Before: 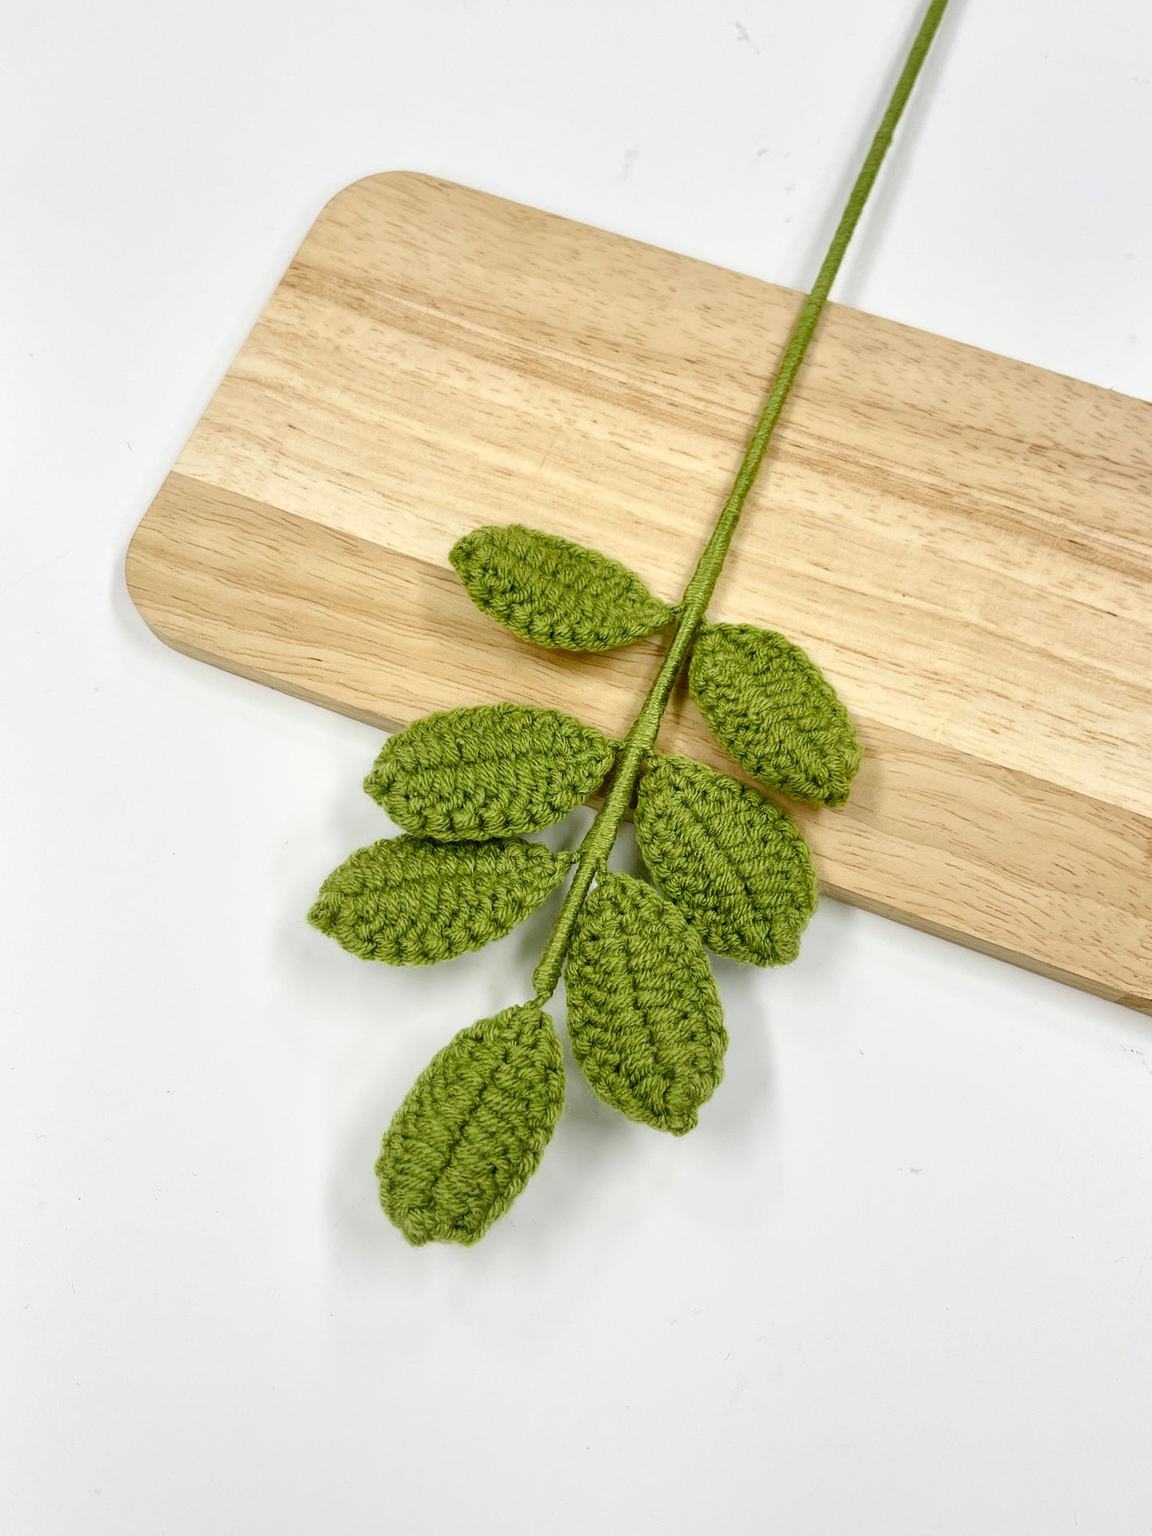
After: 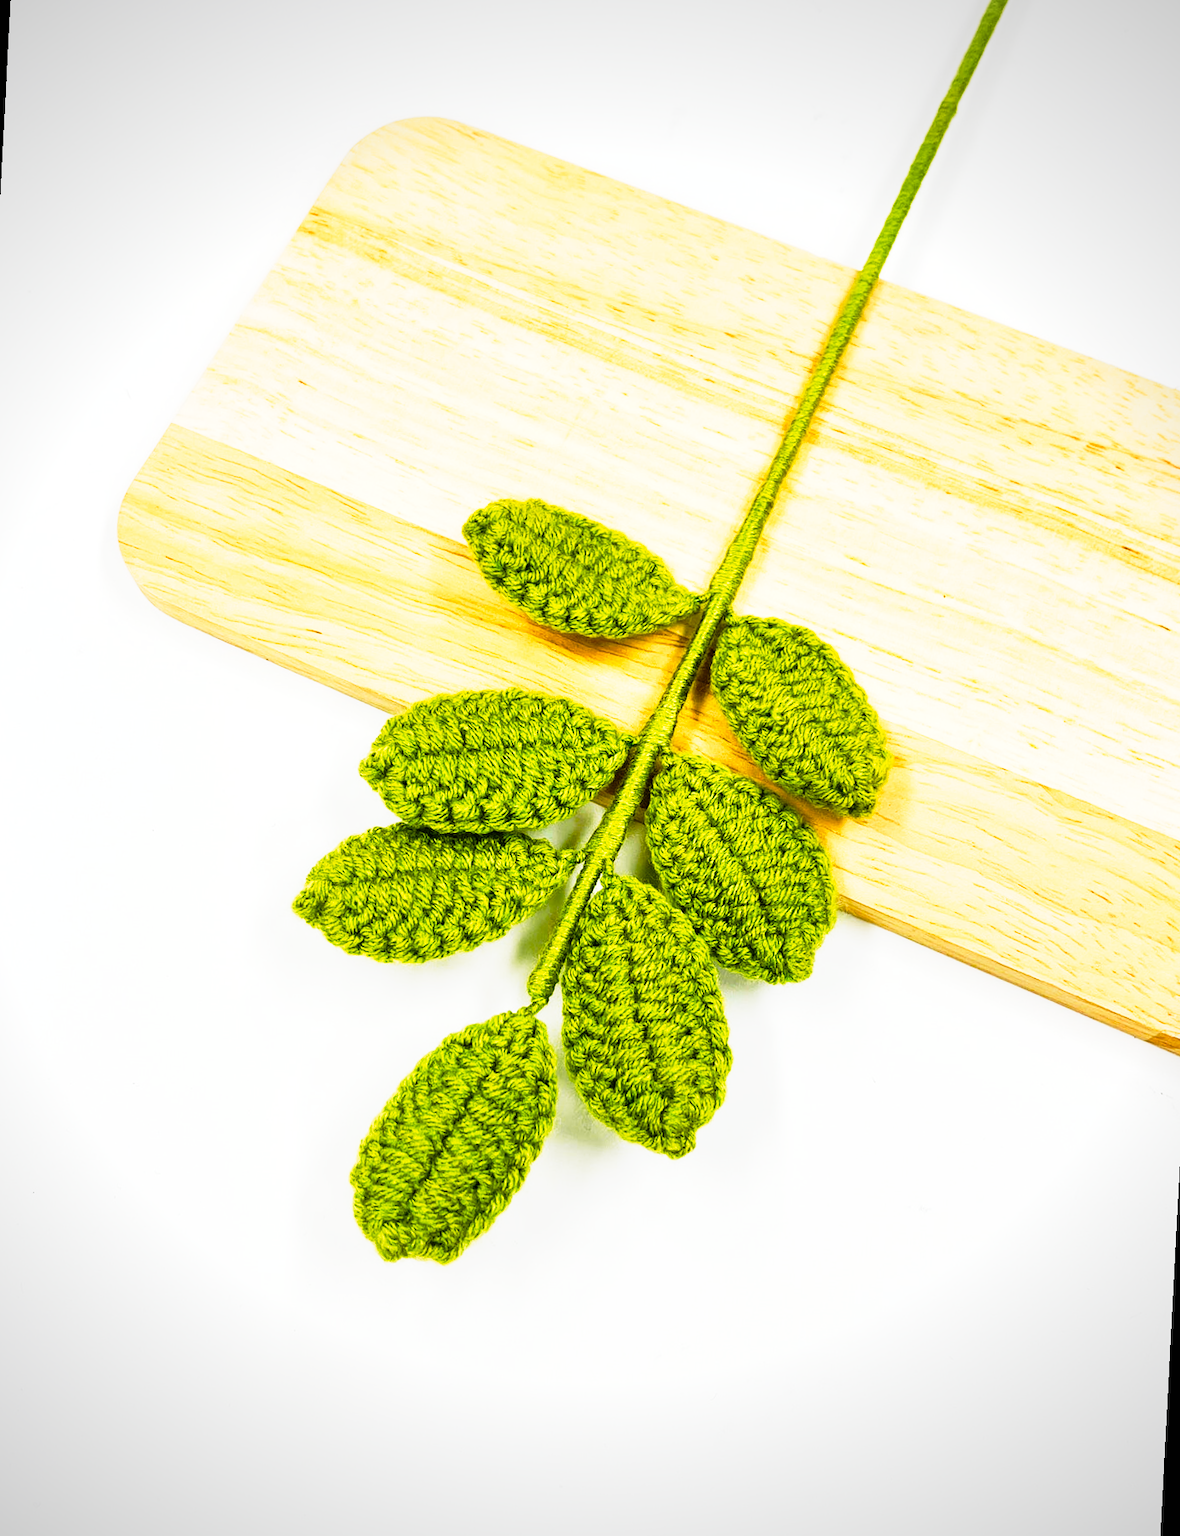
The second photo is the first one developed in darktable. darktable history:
crop and rotate: angle -3°, left 5.373%, top 5.185%, right 4.656%, bottom 4.371%
tone equalizer: edges refinement/feathering 500, mask exposure compensation -1.57 EV, preserve details no
exposure: exposure 0.587 EV, compensate highlight preservation false
color balance rgb: shadows lift › hue 86.59°, shadows fall-off 101.069%, linear chroma grading › global chroma 14.506%, perceptual saturation grading › global saturation 20%, perceptual saturation grading › highlights -14.341%, perceptual saturation grading › shadows 49.352%, mask middle-gray fulcrum 23.245%, global vibrance 20%
vignetting: brightness -0.415, saturation -0.296
tone curve: curves: ch0 [(0, 0.003) (0.044, 0.032) (0.12, 0.089) (0.19, 0.164) (0.269, 0.269) (0.473, 0.533) (0.595, 0.695) (0.718, 0.823) (0.855, 0.931) (1, 0.982)]; ch1 [(0, 0) (0.243, 0.245) (0.427, 0.387) (0.493, 0.481) (0.501, 0.5) (0.521, 0.528) (0.554, 0.586) (0.607, 0.655) (0.671, 0.735) (0.796, 0.85) (1, 1)]; ch2 [(0, 0) (0.249, 0.216) (0.357, 0.317) (0.448, 0.432) (0.478, 0.492) (0.498, 0.499) (0.517, 0.519) (0.537, 0.57) (0.569, 0.623) (0.61, 0.663) (0.706, 0.75) (0.808, 0.809) (0.991, 0.968)], preserve colors none
base curve: curves: ch0 [(0, 0) (0.257, 0.25) (0.482, 0.586) (0.757, 0.871) (1, 1)], preserve colors none
